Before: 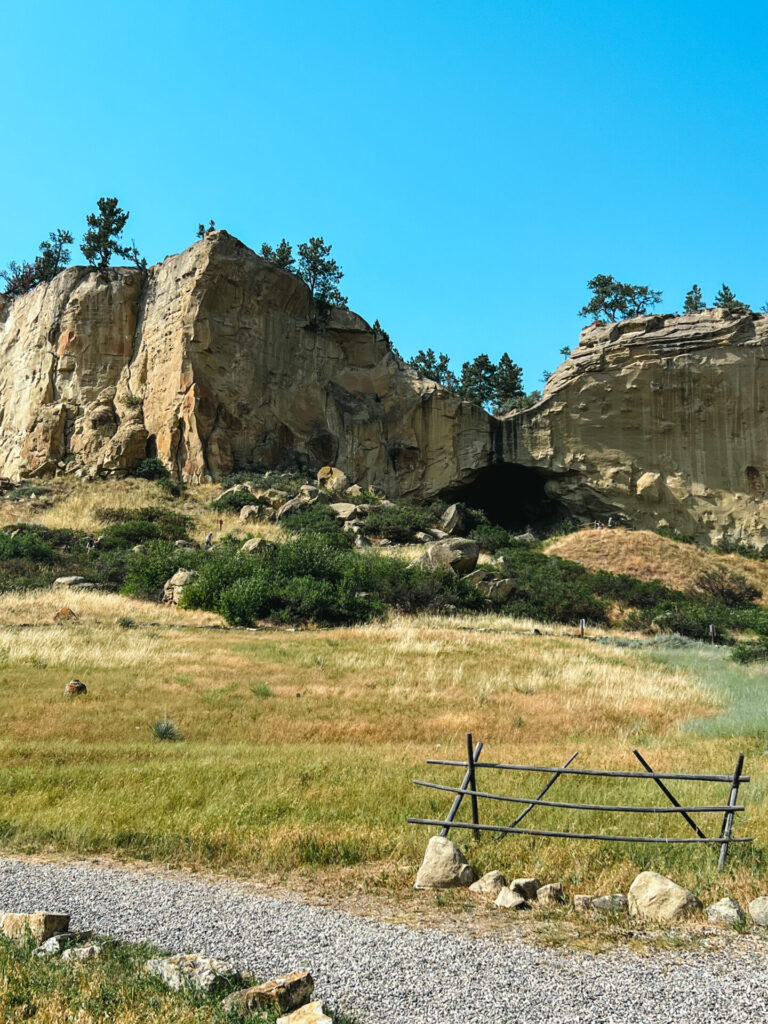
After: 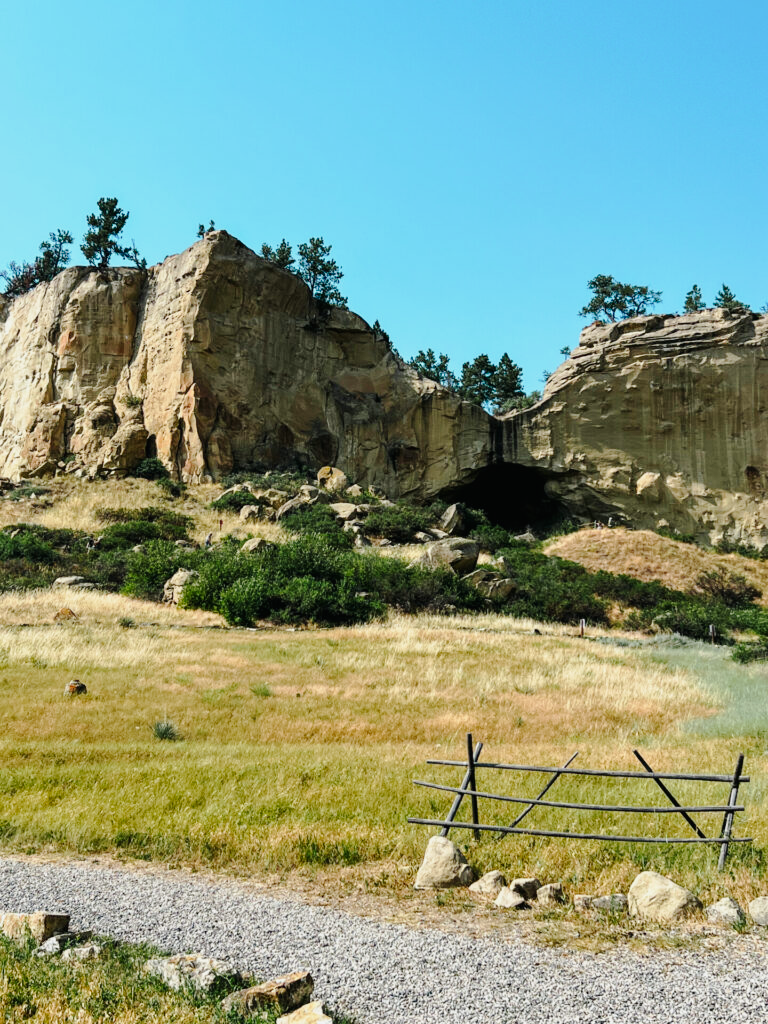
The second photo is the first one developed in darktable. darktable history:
exposure: compensate highlight preservation false
tone curve: curves: ch0 [(0, 0) (0.058, 0.027) (0.214, 0.183) (0.295, 0.288) (0.48, 0.541) (0.658, 0.703) (0.741, 0.775) (0.844, 0.866) (0.986, 0.957)]; ch1 [(0, 0) (0.172, 0.123) (0.312, 0.296) (0.437, 0.429) (0.471, 0.469) (0.502, 0.5) (0.513, 0.515) (0.572, 0.603) (0.617, 0.653) (0.68, 0.724) (0.889, 0.924) (1, 1)]; ch2 [(0, 0) (0.411, 0.424) (0.489, 0.49) (0.502, 0.5) (0.512, 0.524) (0.549, 0.578) (0.604, 0.628) (0.709, 0.748) (1, 1)], preserve colors none
